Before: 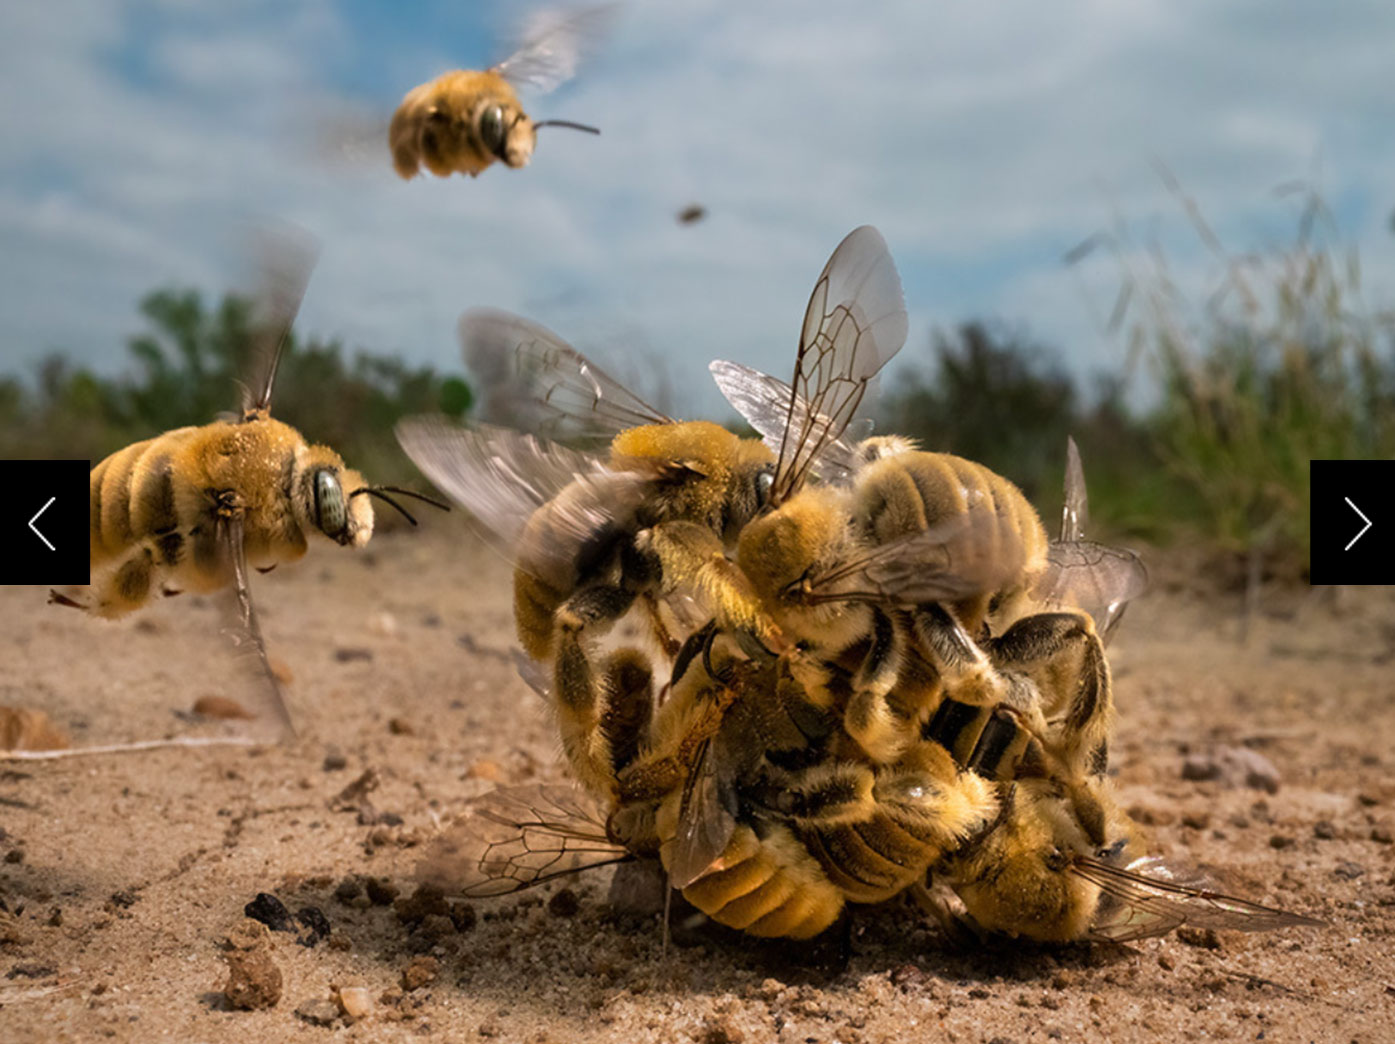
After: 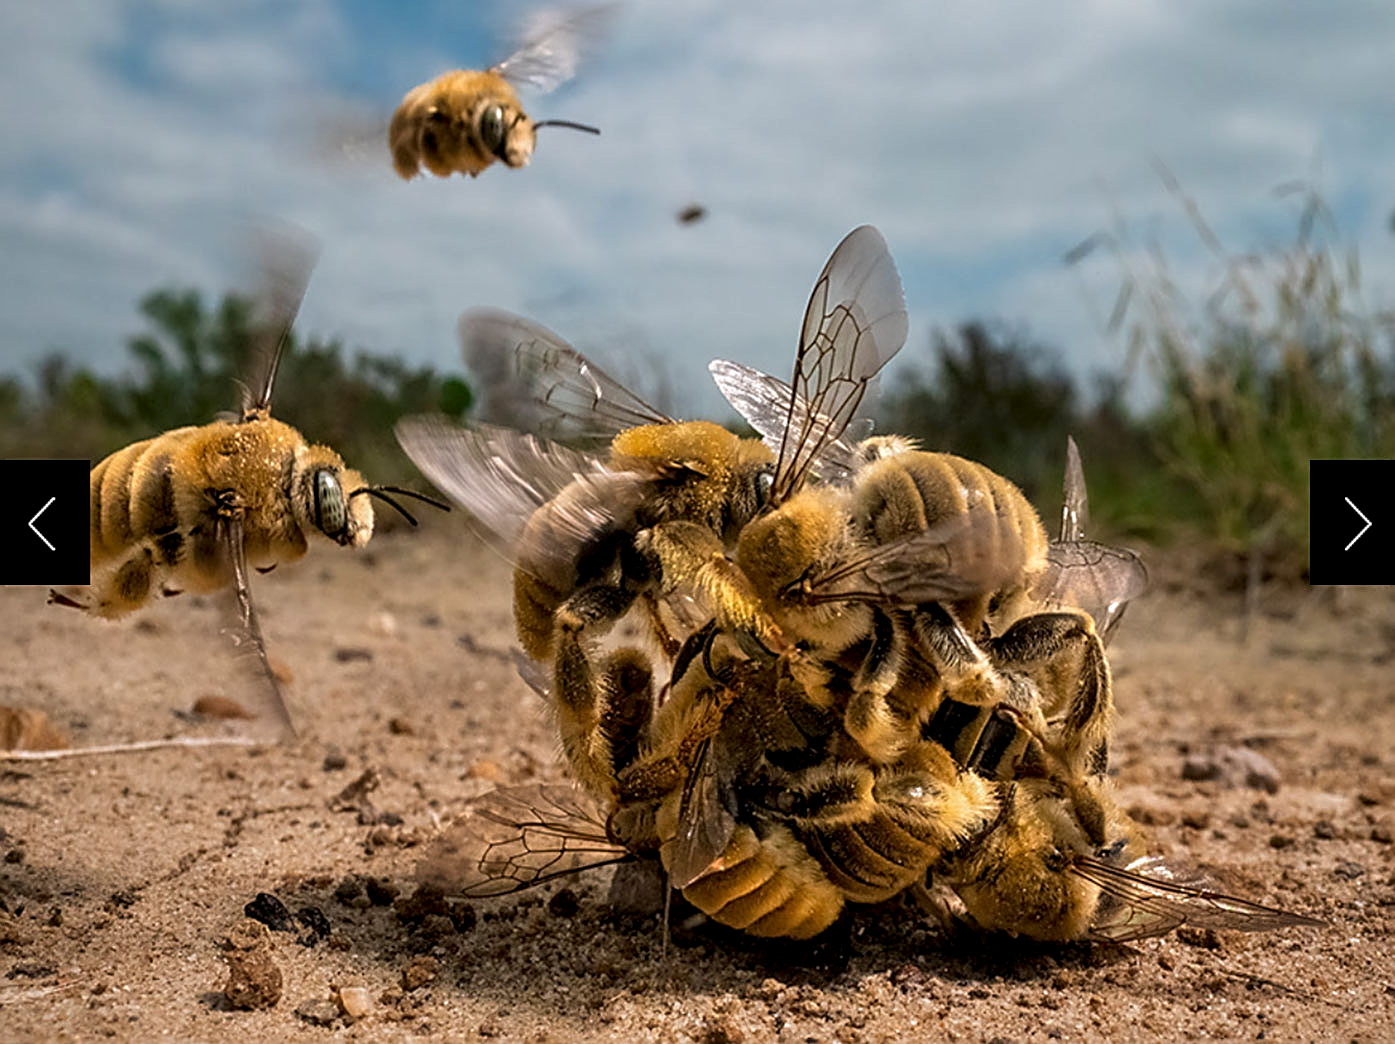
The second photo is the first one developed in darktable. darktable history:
local contrast: detail 130%
sharpen: amount 0.901
